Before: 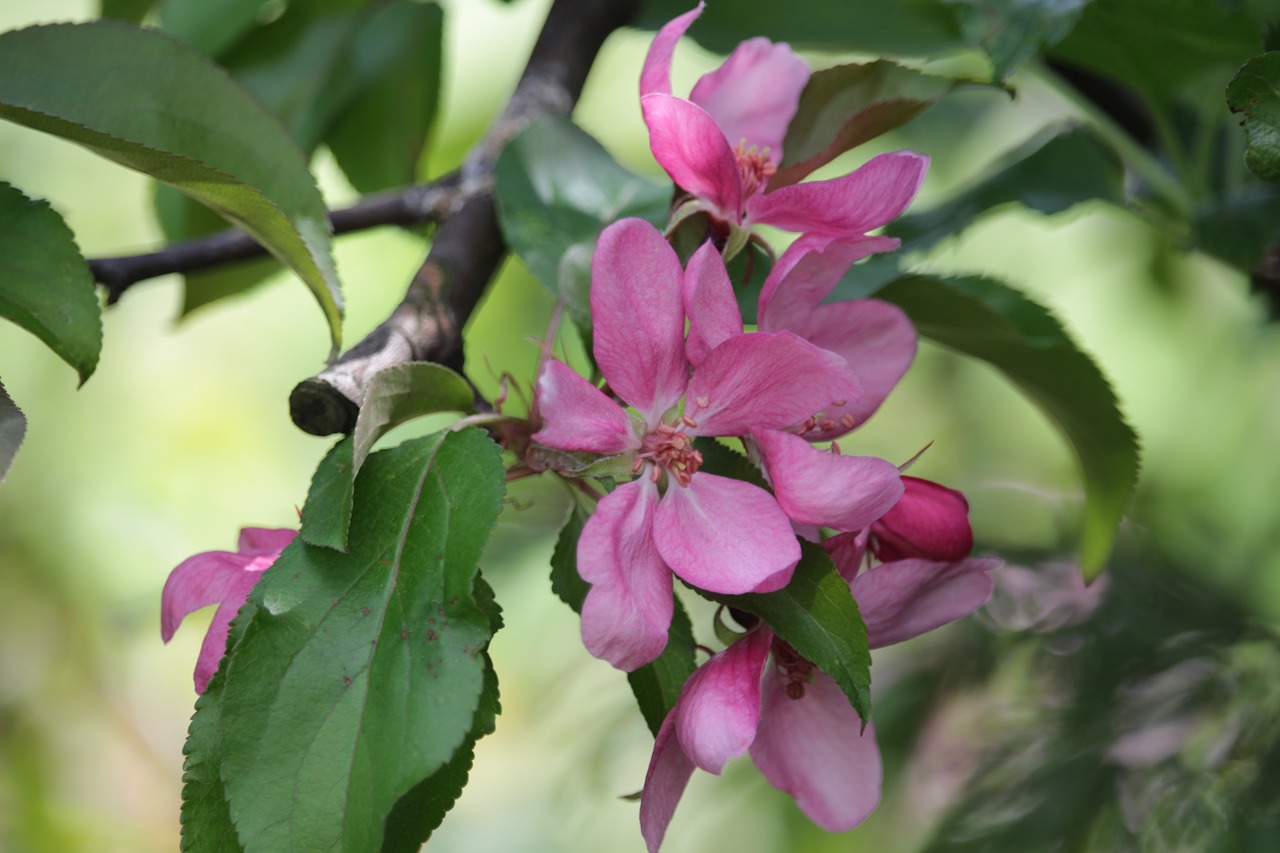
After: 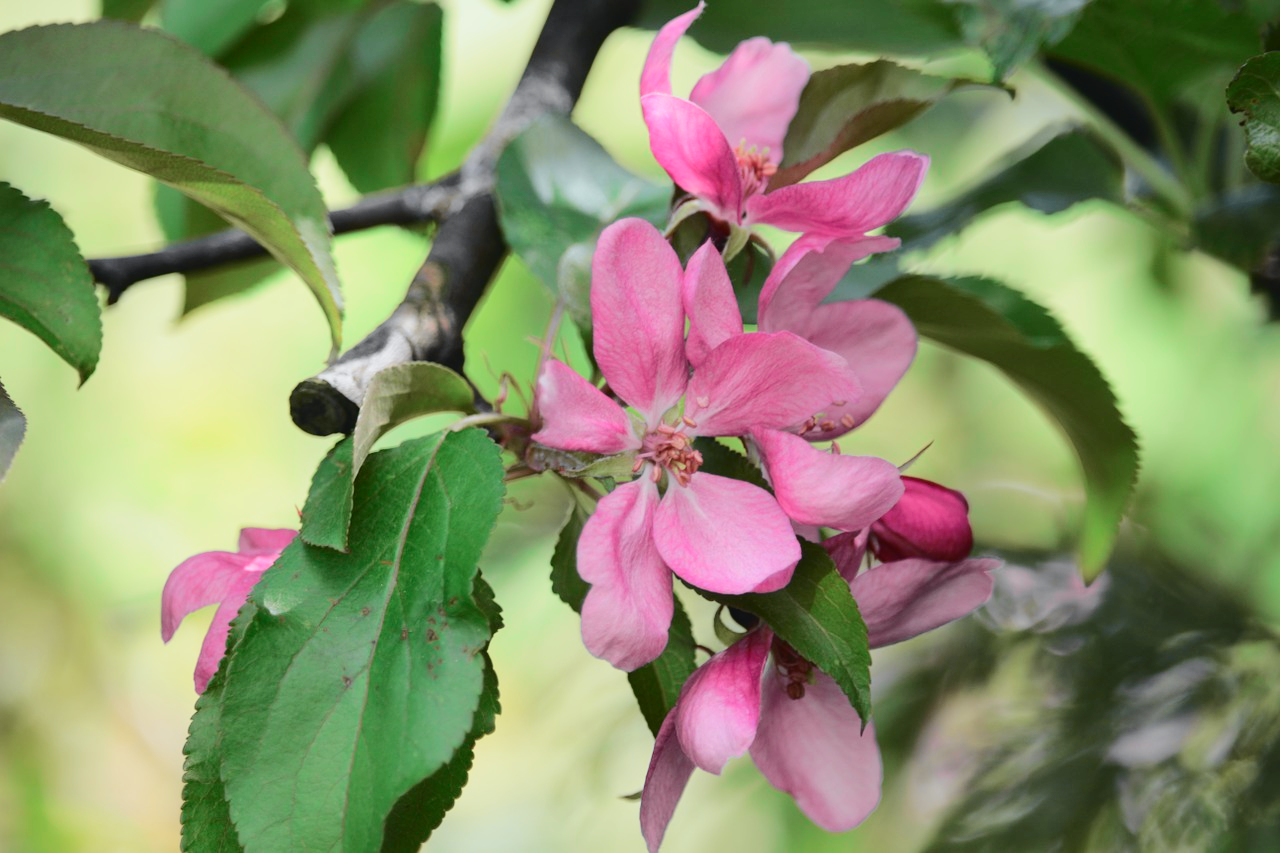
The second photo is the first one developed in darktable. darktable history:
tone curve: curves: ch0 [(0, 0.026) (0.104, 0.1) (0.233, 0.262) (0.398, 0.507) (0.498, 0.621) (0.65, 0.757) (0.835, 0.883) (1, 0.961)]; ch1 [(0, 0) (0.346, 0.307) (0.408, 0.369) (0.453, 0.457) (0.482, 0.476) (0.502, 0.498) (0.521, 0.503) (0.553, 0.554) (0.638, 0.646) (0.693, 0.727) (1, 1)]; ch2 [(0, 0) (0.366, 0.337) (0.434, 0.46) (0.485, 0.494) (0.5, 0.494) (0.511, 0.508) (0.537, 0.55) (0.579, 0.599) (0.663, 0.67) (1, 1)], color space Lab, independent channels
